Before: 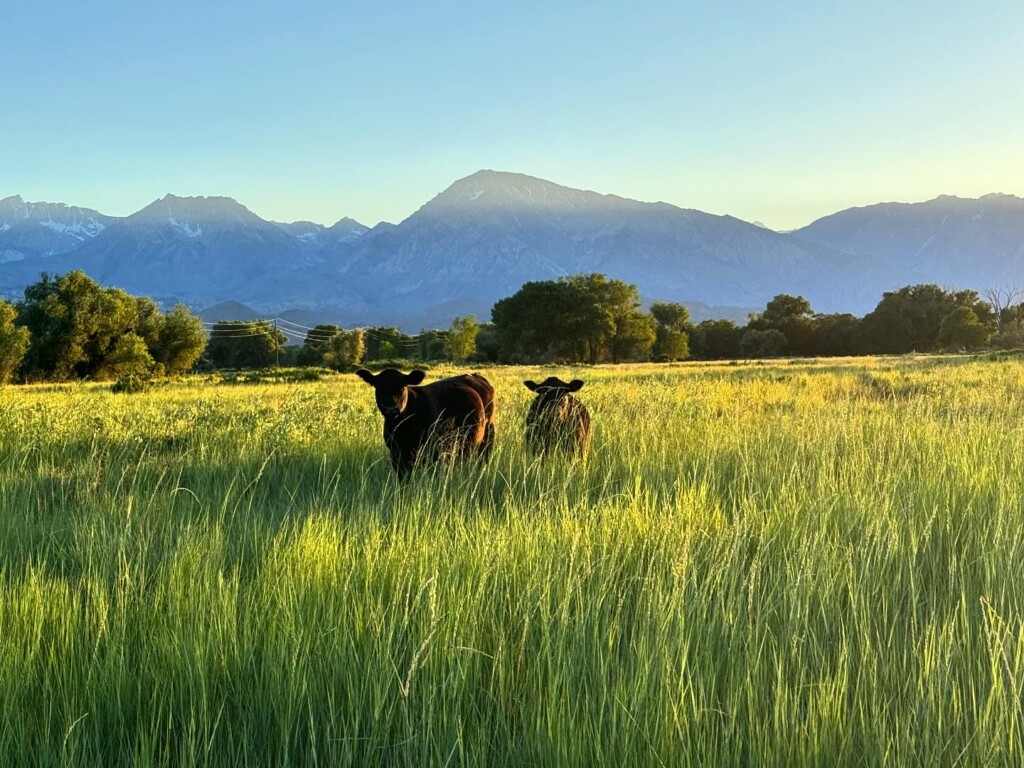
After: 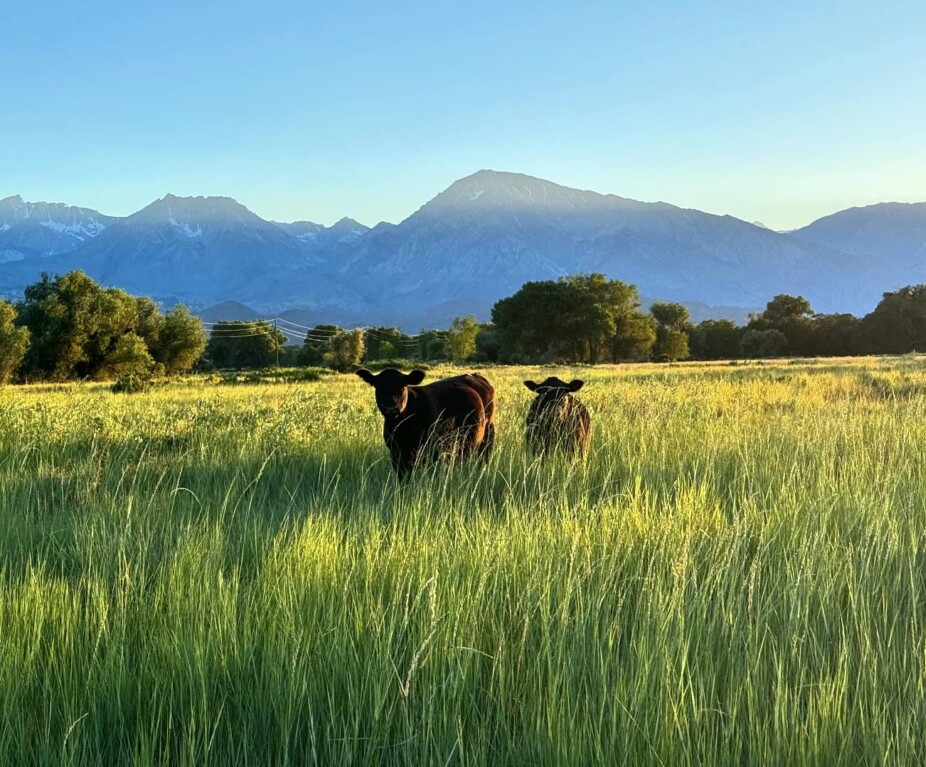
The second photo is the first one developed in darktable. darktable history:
color correction: highlights a* -0.772, highlights b* -8.92
crop: right 9.509%, bottom 0.031%
